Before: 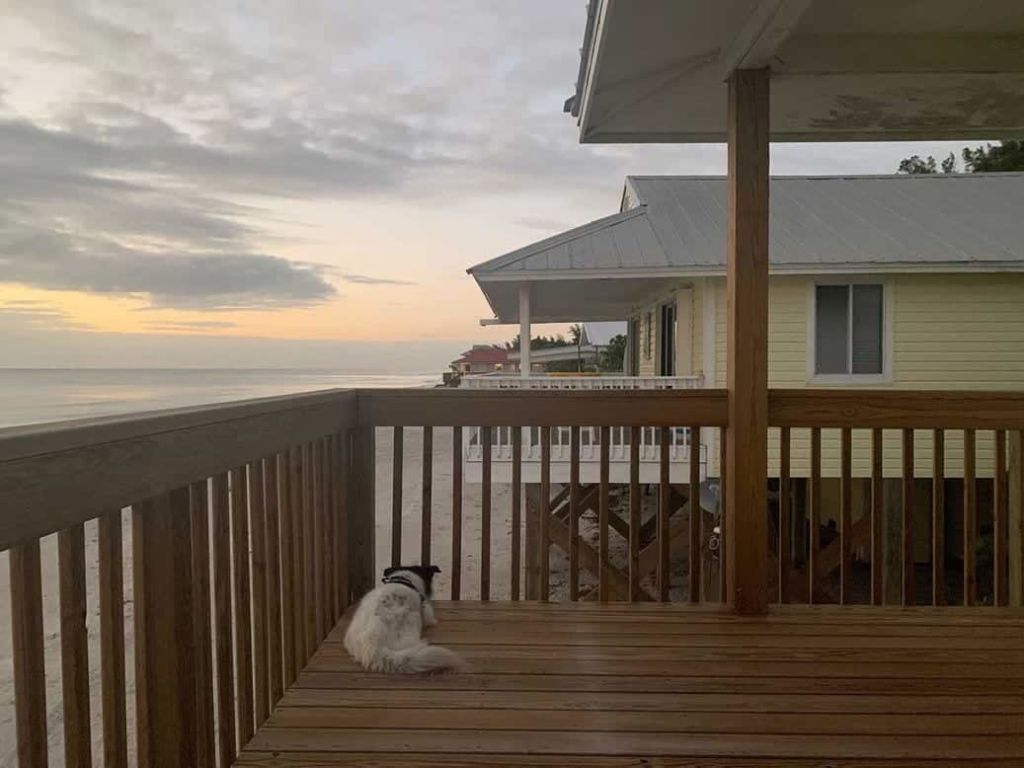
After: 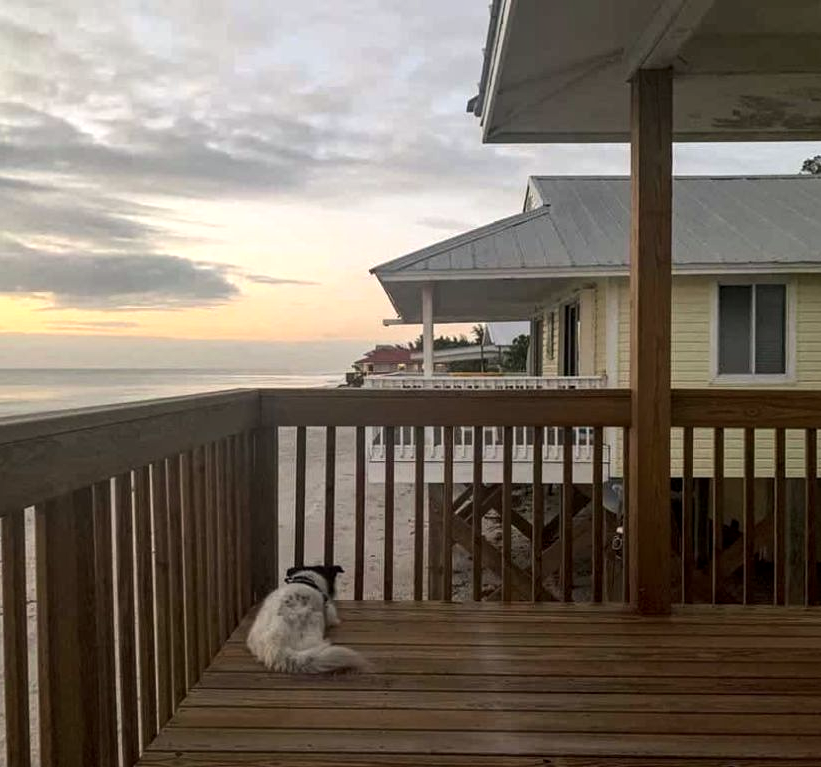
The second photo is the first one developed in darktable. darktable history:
crop and rotate: left 9.548%, right 10.266%
local contrast: on, module defaults
tone equalizer: -8 EV -0.405 EV, -7 EV -0.388 EV, -6 EV -0.372 EV, -5 EV -0.215 EV, -3 EV 0.242 EV, -2 EV 0.353 EV, -1 EV 0.368 EV, +0 EV 0.4 EV, edges refinement/feathering 500, mask exposure compensation -1.57 EV, preserve details no
haze removal: strength 0.089, compatibility mode true, adaptive false
